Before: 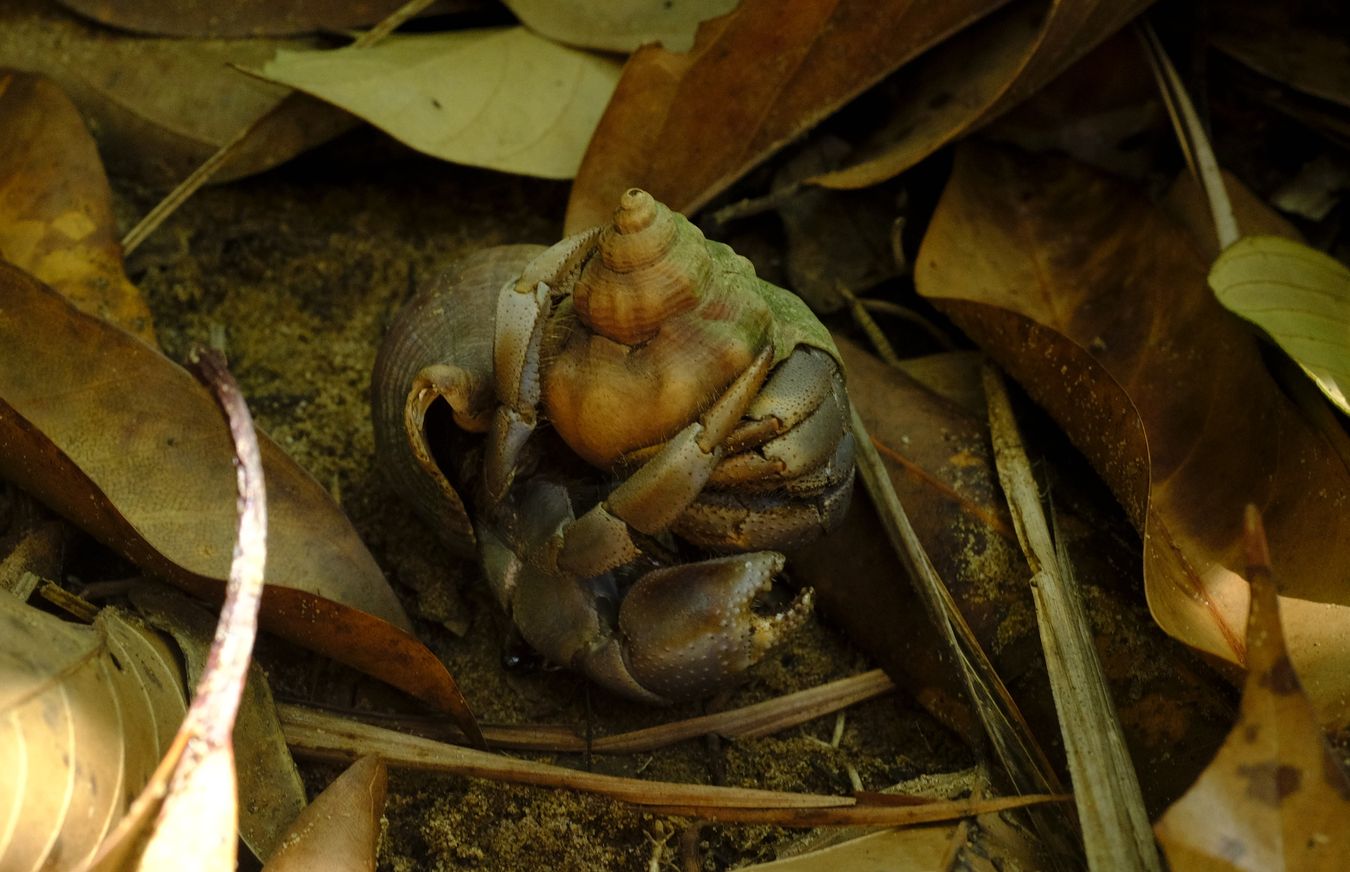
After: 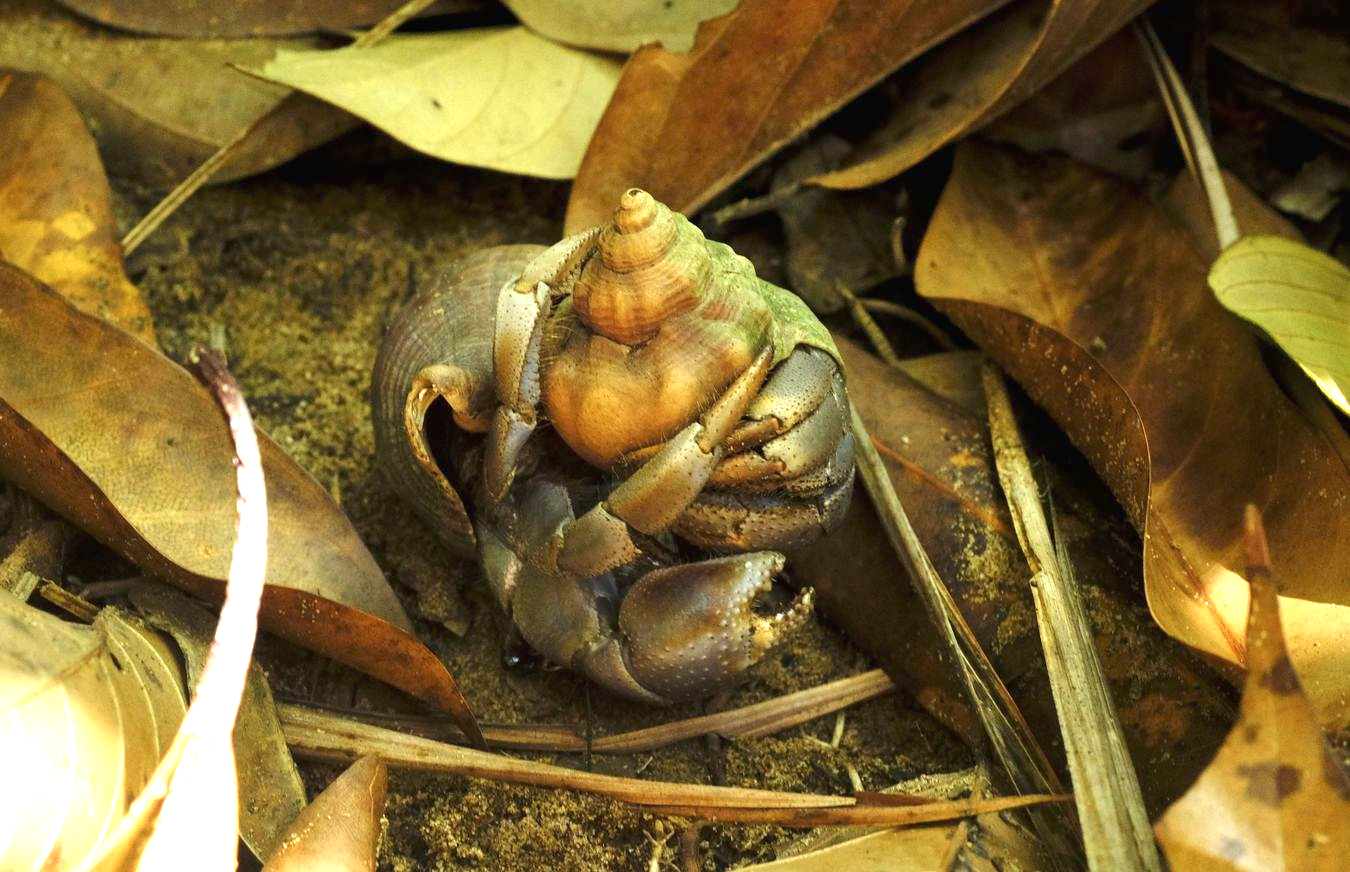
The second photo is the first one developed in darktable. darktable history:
exposure: black level correction 0, exposure 1.755 EV, compensate highlight preservation false
contrast brightness saturation: saturation -0.063
